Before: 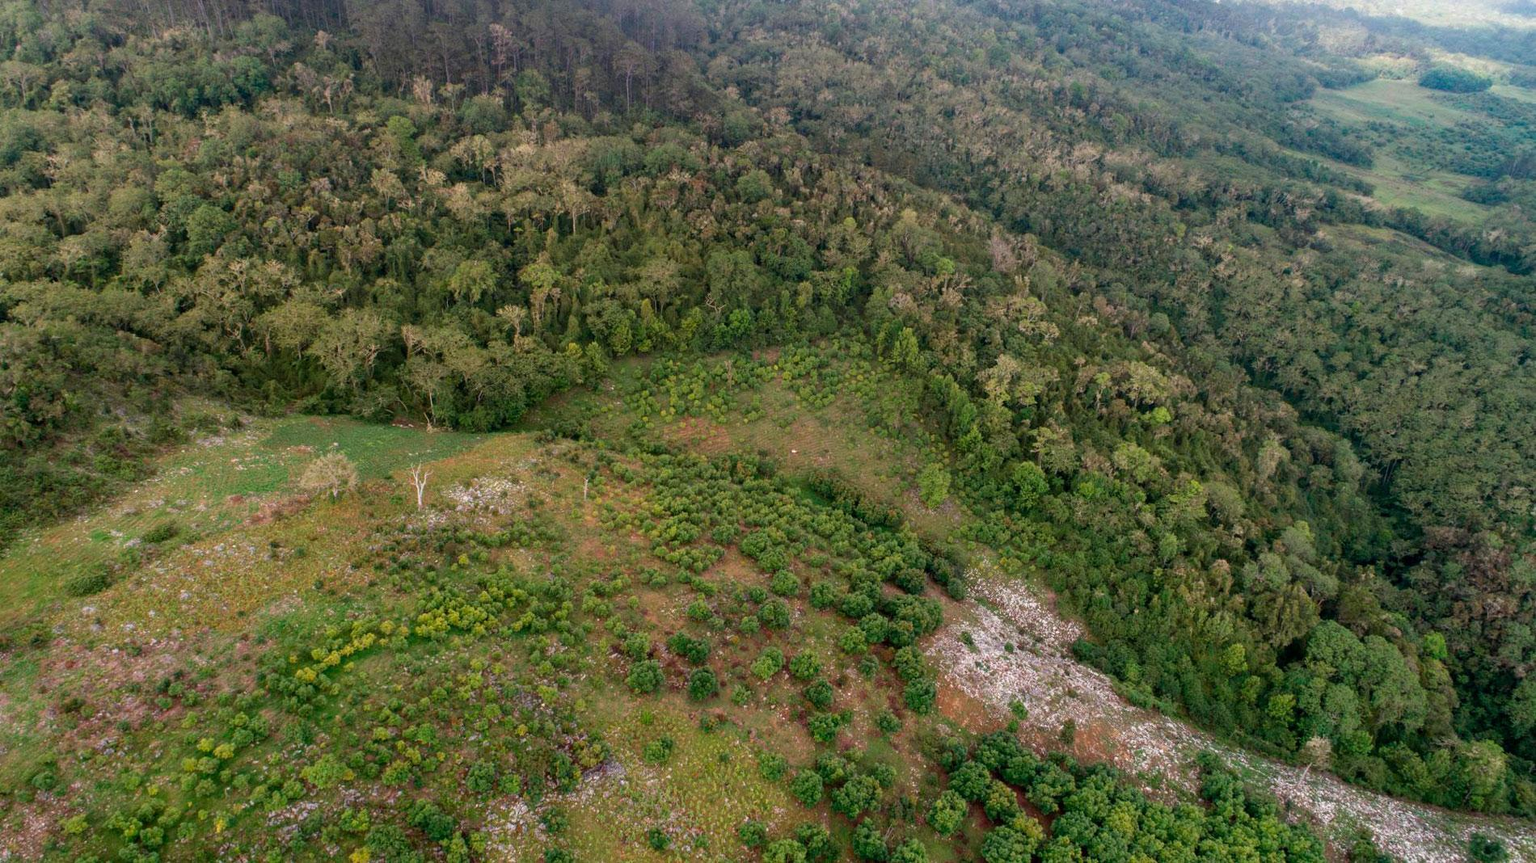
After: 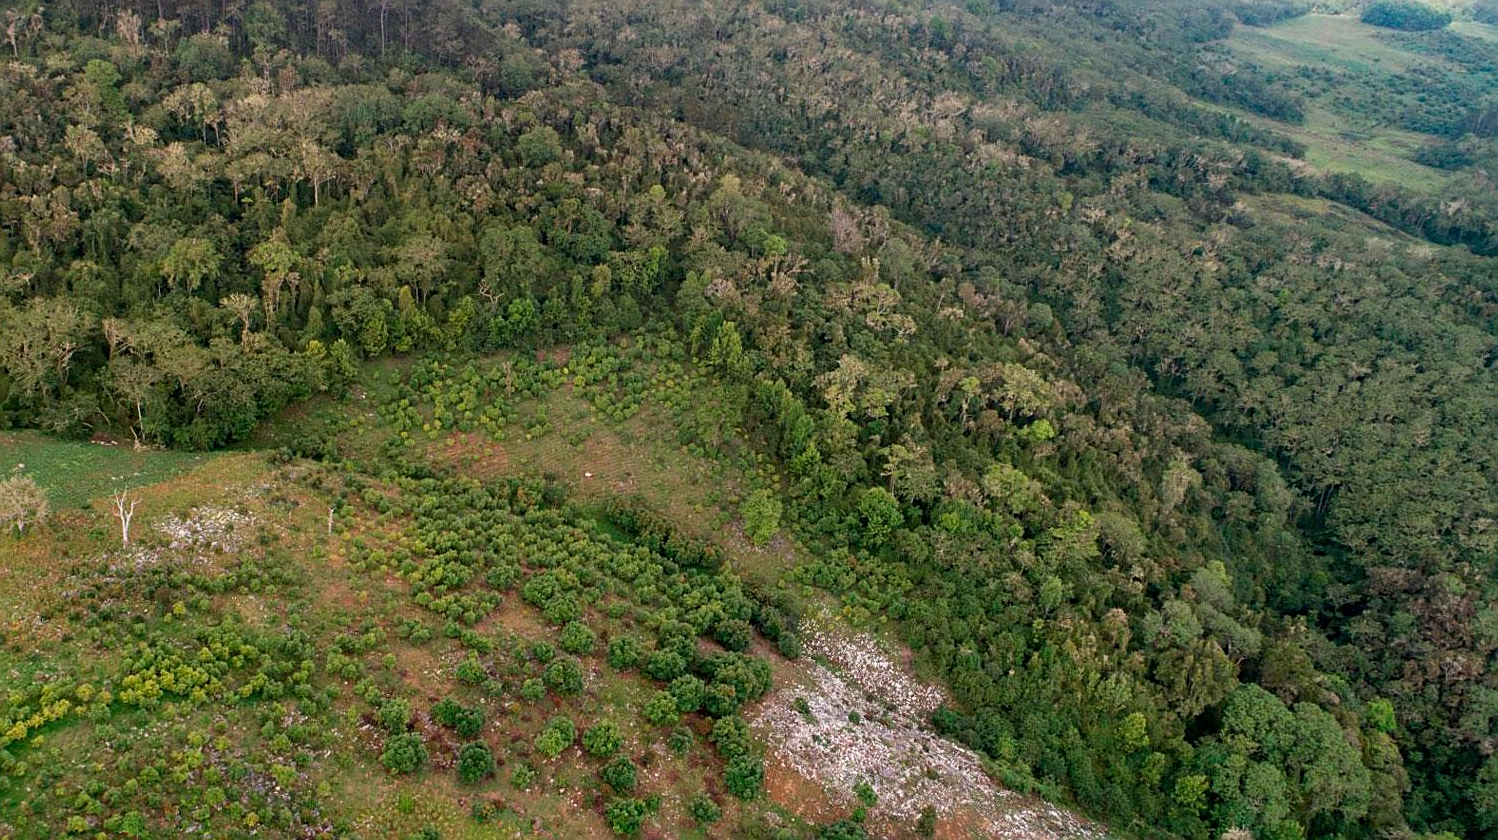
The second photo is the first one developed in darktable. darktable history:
crop and rotate: left 20.74%, top 7.912%, right 0.375%, bottom 13.378%
sharpen: on, module defaults
